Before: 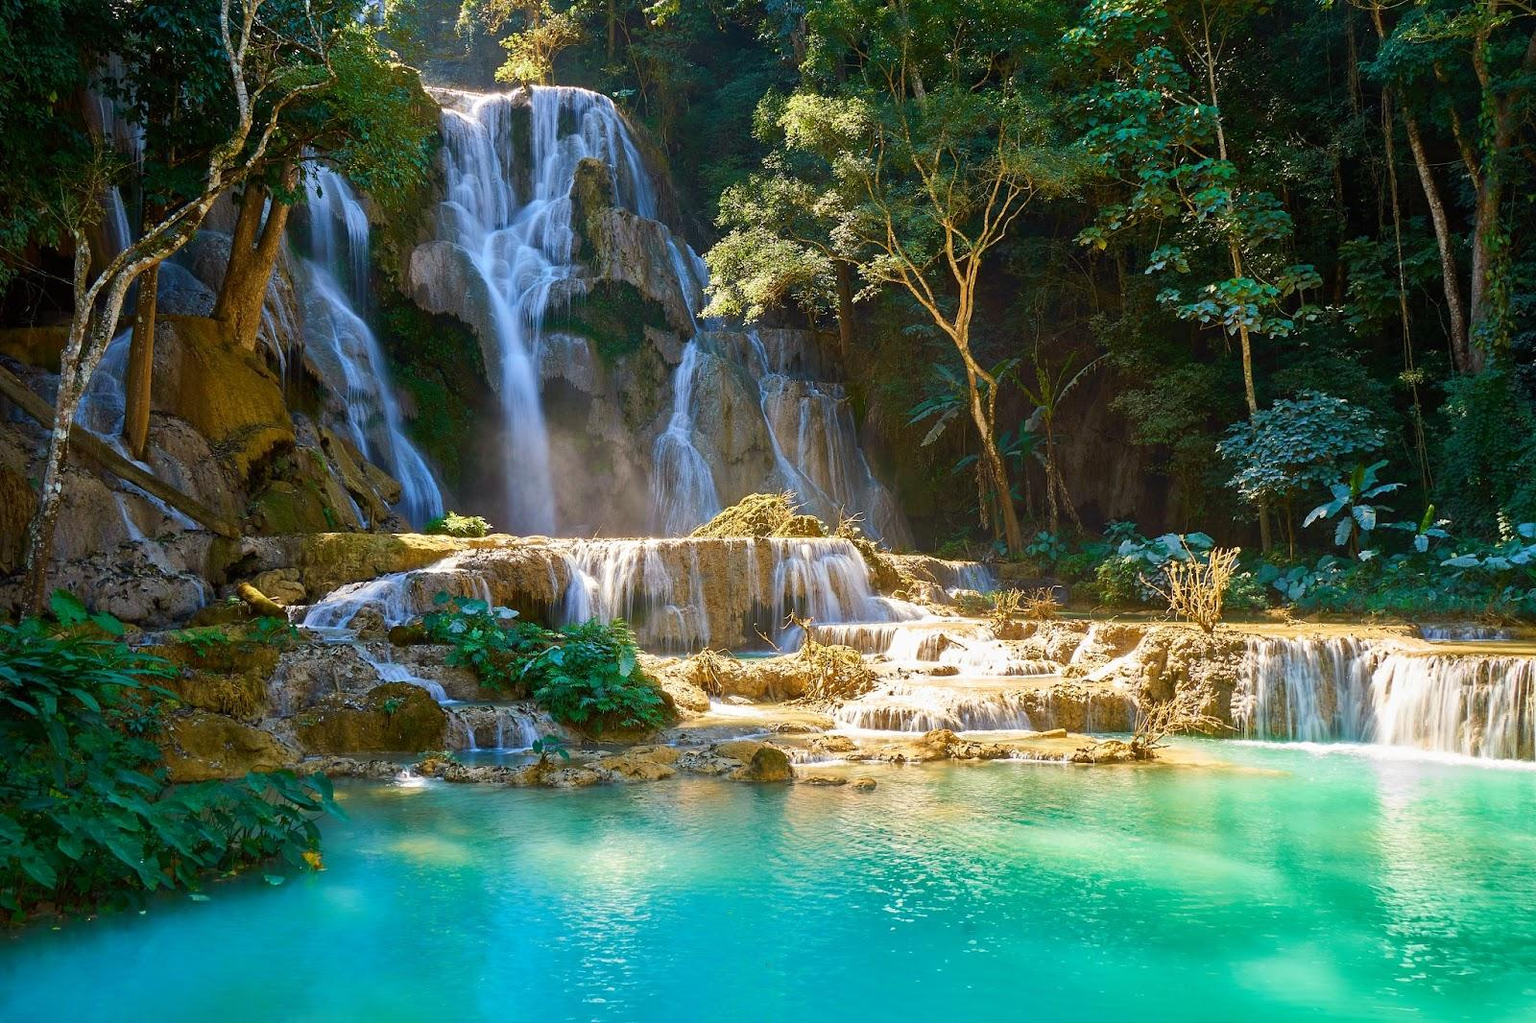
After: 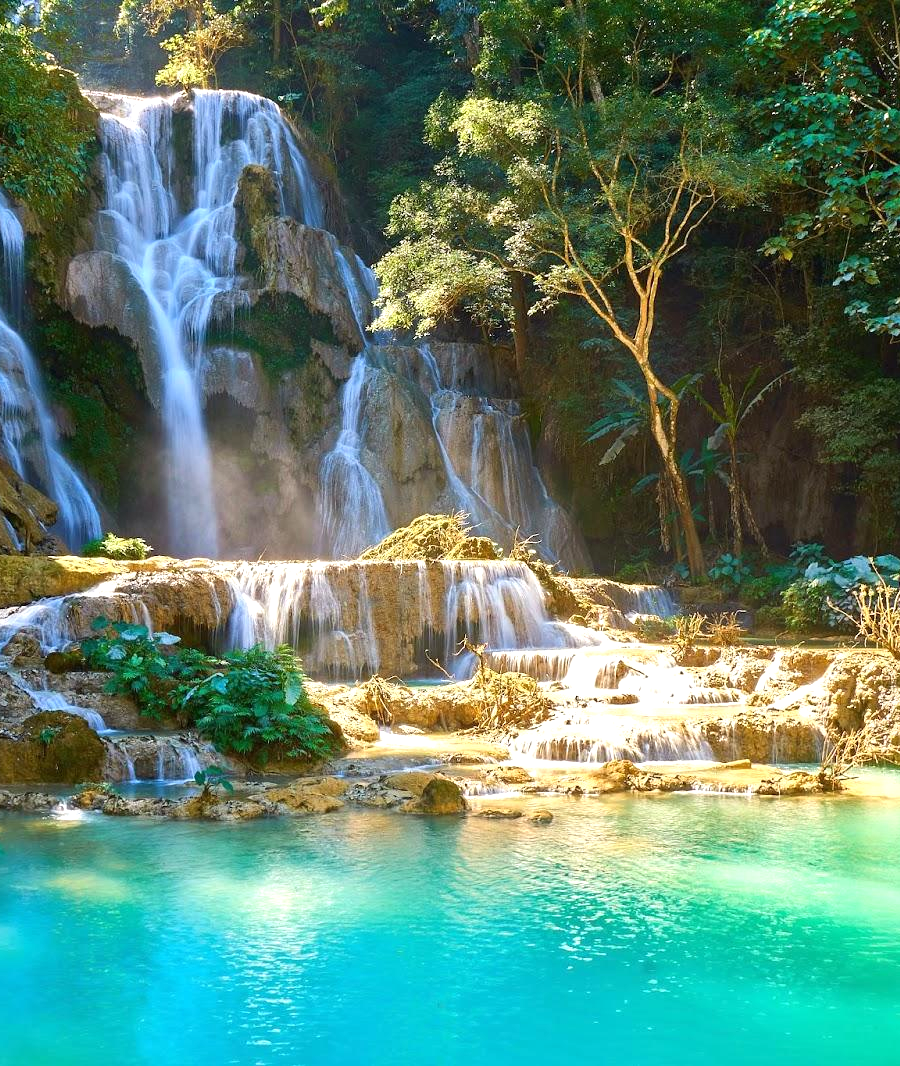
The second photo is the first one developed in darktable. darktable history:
exposure: black level correction 0, exposure 0.5 EV, compensate highlight preservation false
crop and rotate: left 22.516%, right 21.234%
